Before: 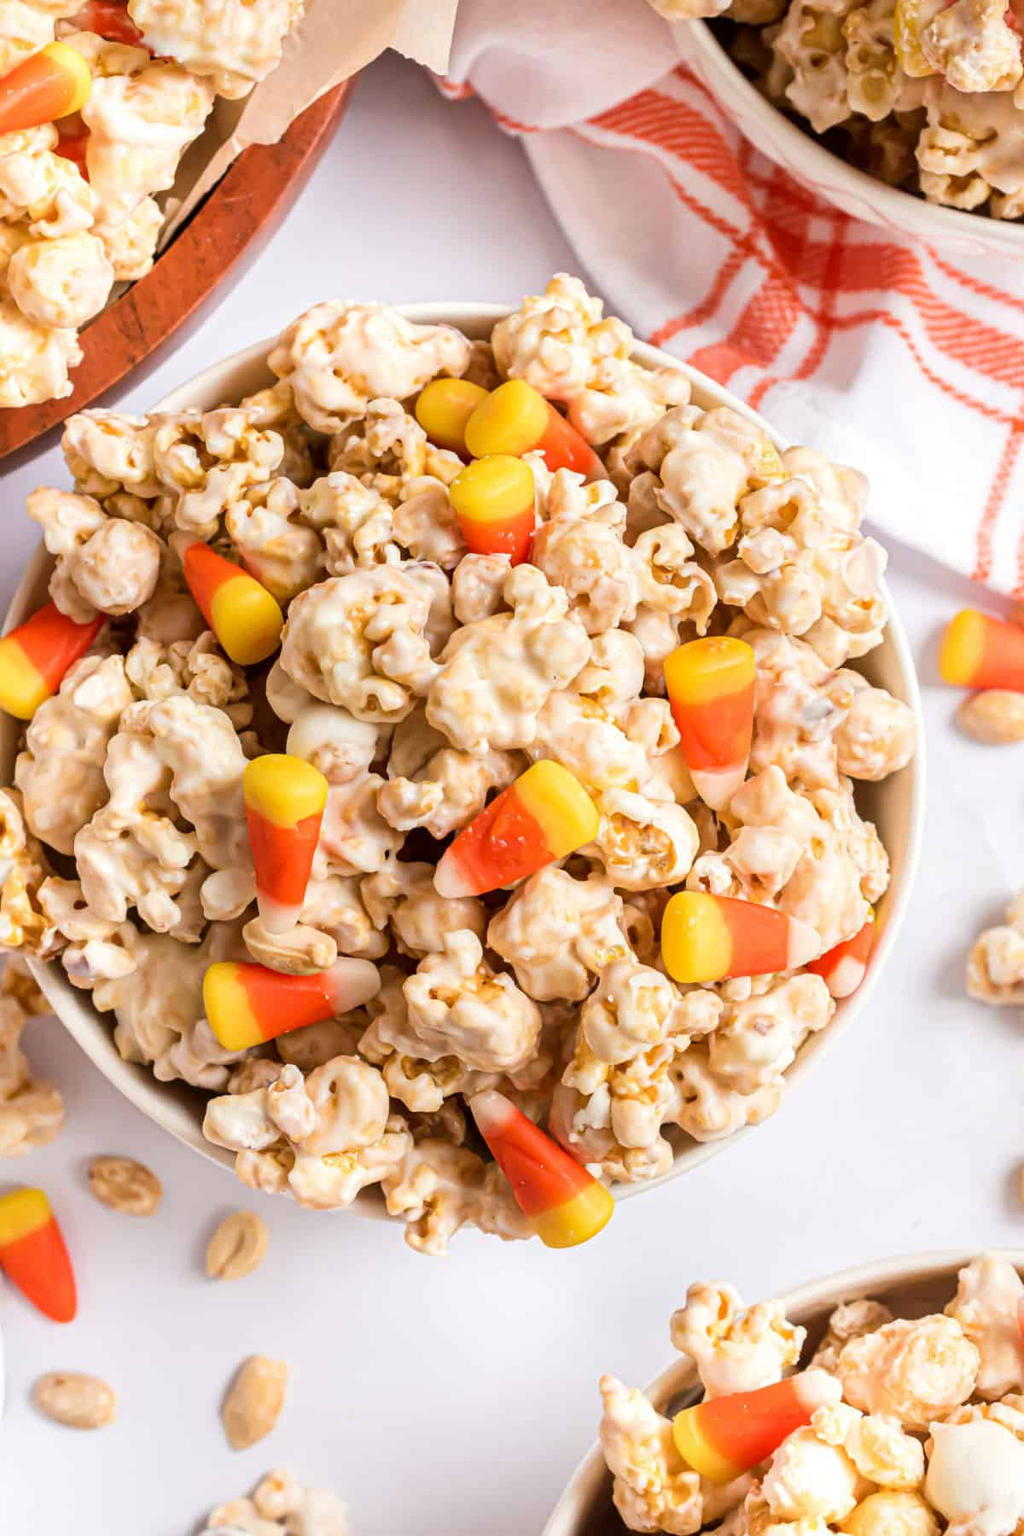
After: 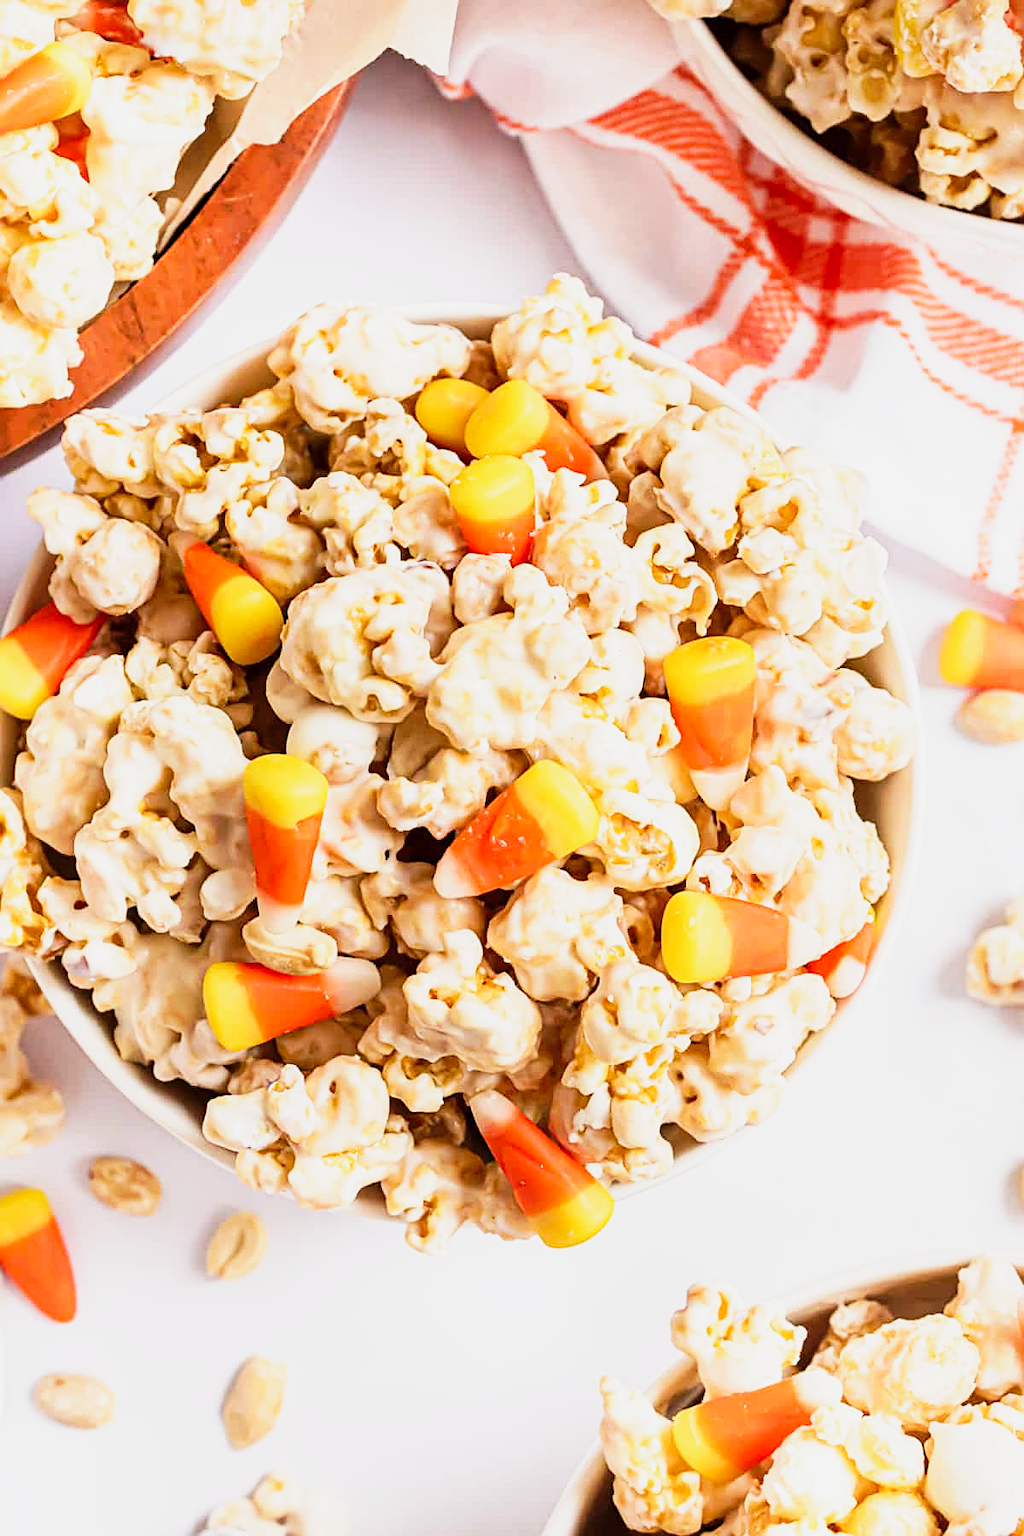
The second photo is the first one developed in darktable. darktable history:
sharpen: on, module defaults
tone curve: curves: ch0 [(0, 0) (0.037, 0.025) (0.131, 0.093) (0.275, 0.256) (0.497, 0.51) (0.617, 0.643) (0.704, 0.732) (0.813, 0.832) (0.911, 0.925) (0.997, 0.995)]; ch1 [(0, 0) (0.301, 0.3) (0.444, 0.45) (0.493, 0.495) (0.507, 0.503) (0.534, 0.533) (0.582, 0.58) (0.658, 0.693) (0.746, 0.77) (1, 1)]; ch2 [(0, 0) (0.246, 0.233) (0.36, 0.352) (0.415, 0.418) (0.476, 0.492) (0.502, 0.504) (0.525, 0.518) (0.539, 0.544) (0.586, 0.602) (0.634, 0.651) (0.706, 0.727) (0.853, 0.852) (1, 0.951)], preserve colors none
base curve: curves: ch0 [(0, 0) (0.088, 0.125) (0.176, 0.251) (0.354, 0.501) (0.613, 0.749) (1, 0.877)], preserve colors none
